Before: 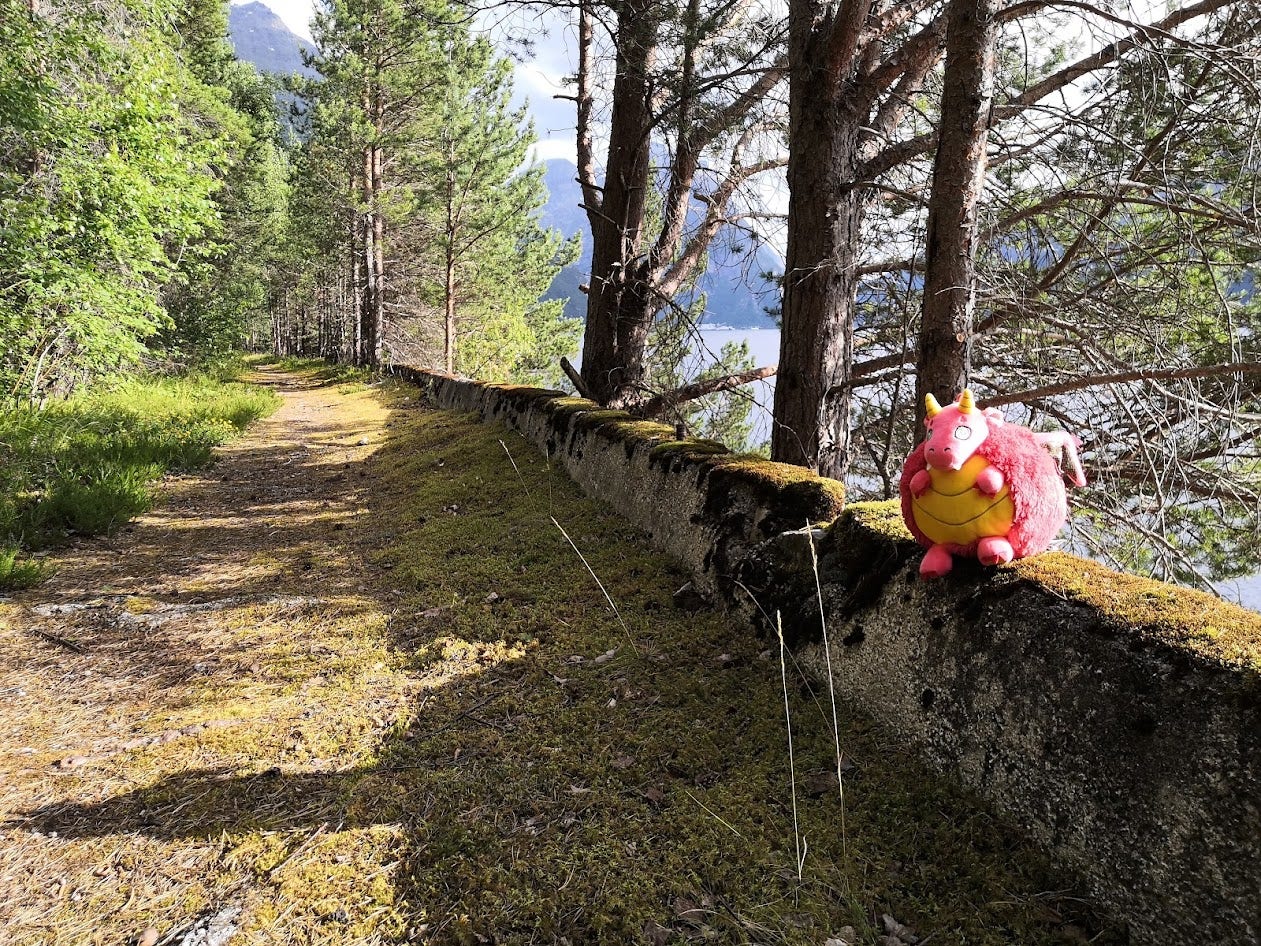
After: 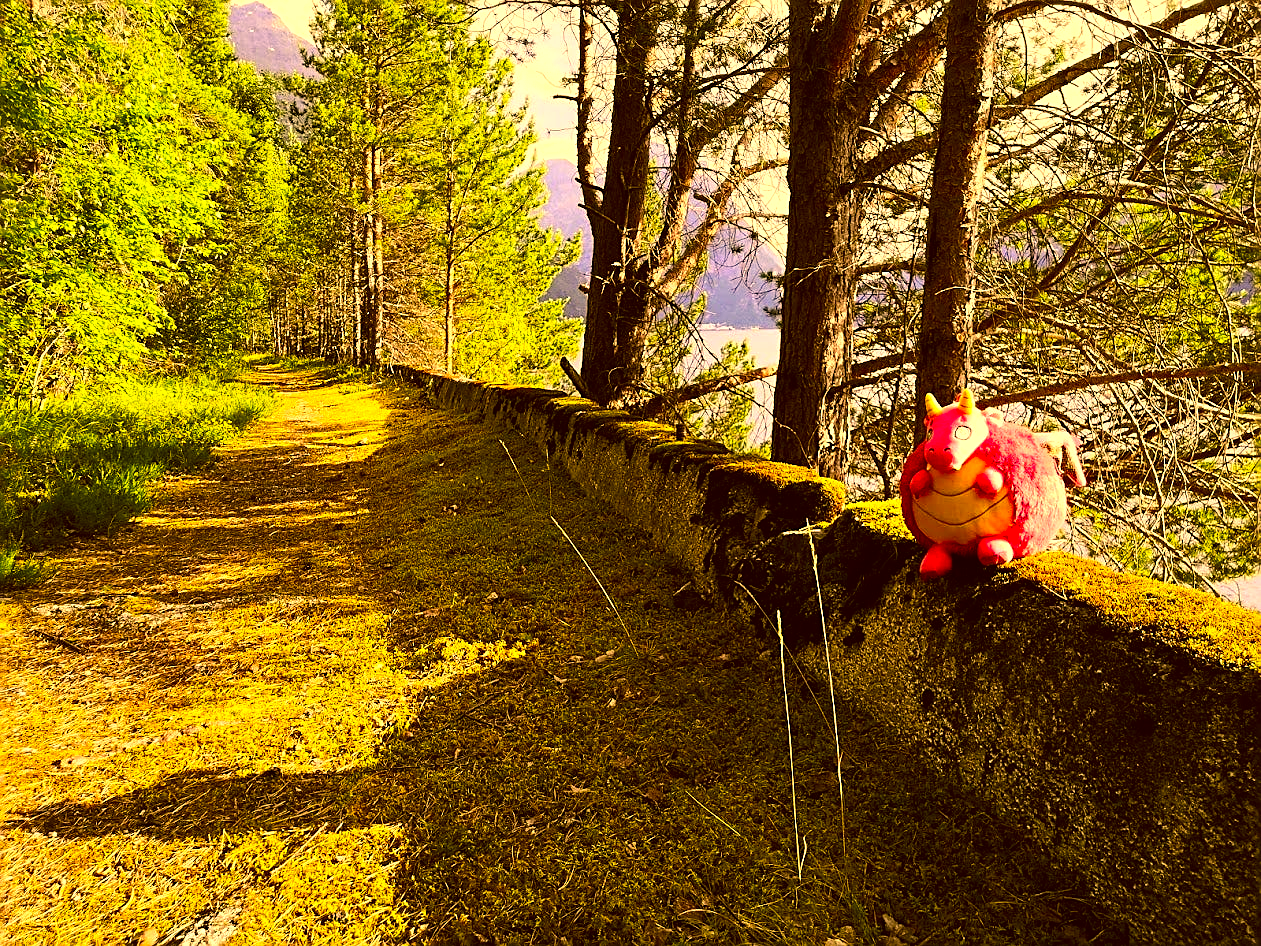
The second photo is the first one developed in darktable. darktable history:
tone equalizer: -8 EV -0.417 EV, -7 EV -0.389 EV, -6 EV -0.333 EV, -5 EV -0.222 EV, -3 EV 0.222 EV, -2 EV 0.333 EV, -1 EV 0.389 EV, +0 EV 0.417 EV, edges refinement/feathering 500, mask exposure compensation -1.57 EV, preserve details no
sharpen: on, module defaults
color correction: highlights a* 10.44, highlights b* 30.04, shadows a* 2.73, shadows b* 17.51, saturation 1.72
